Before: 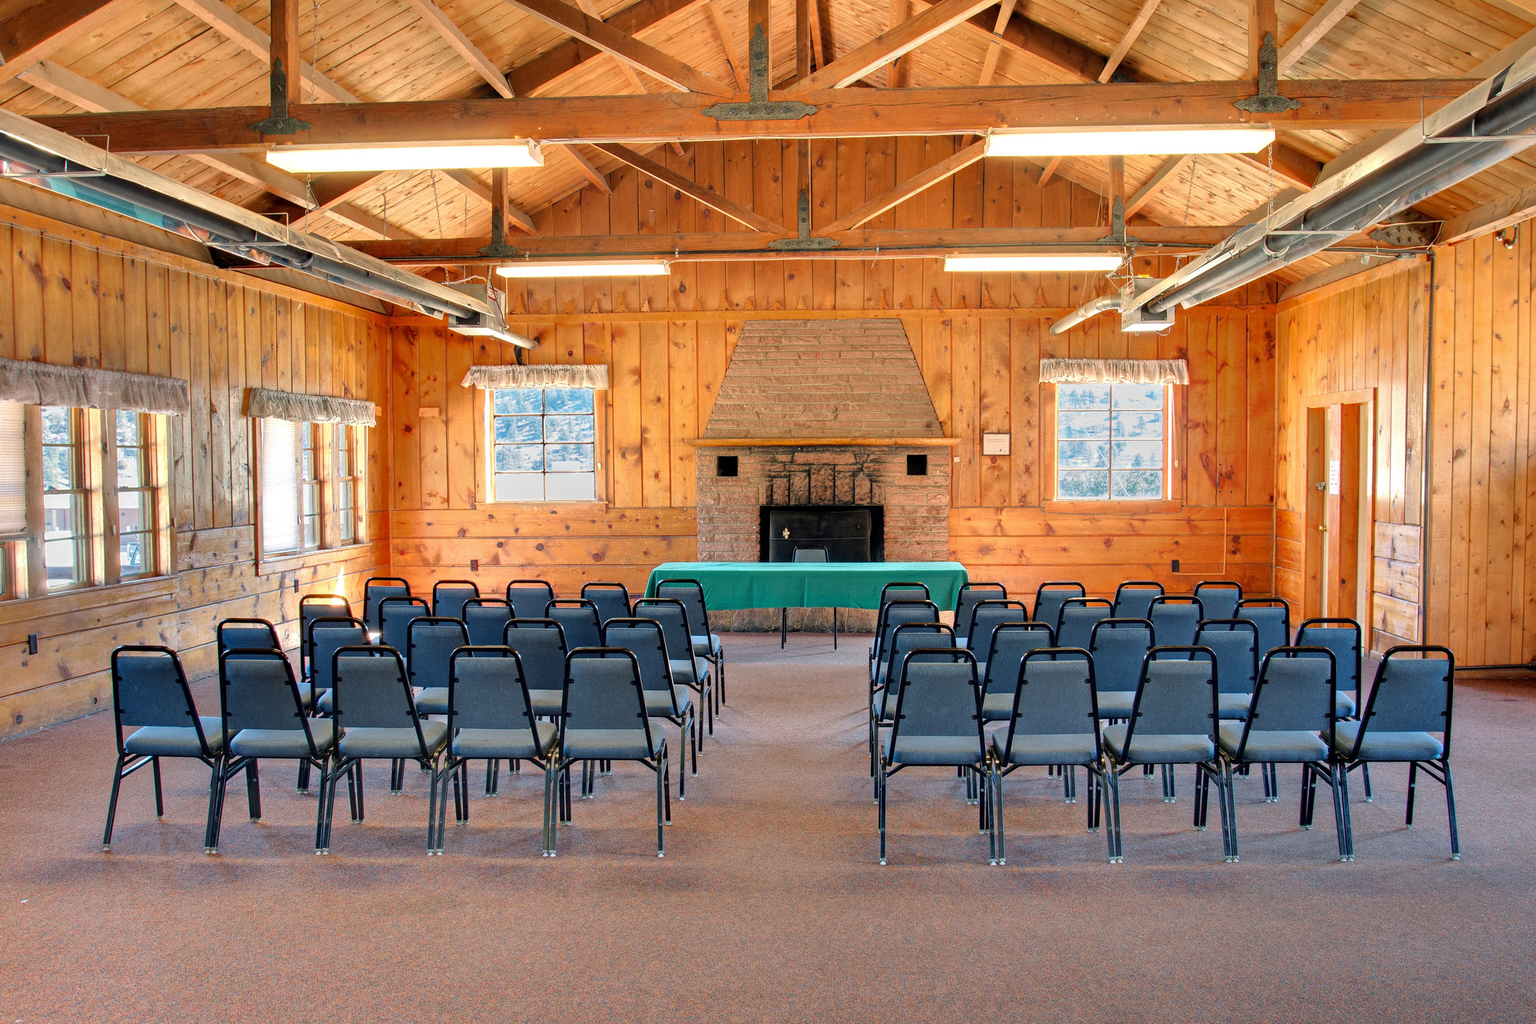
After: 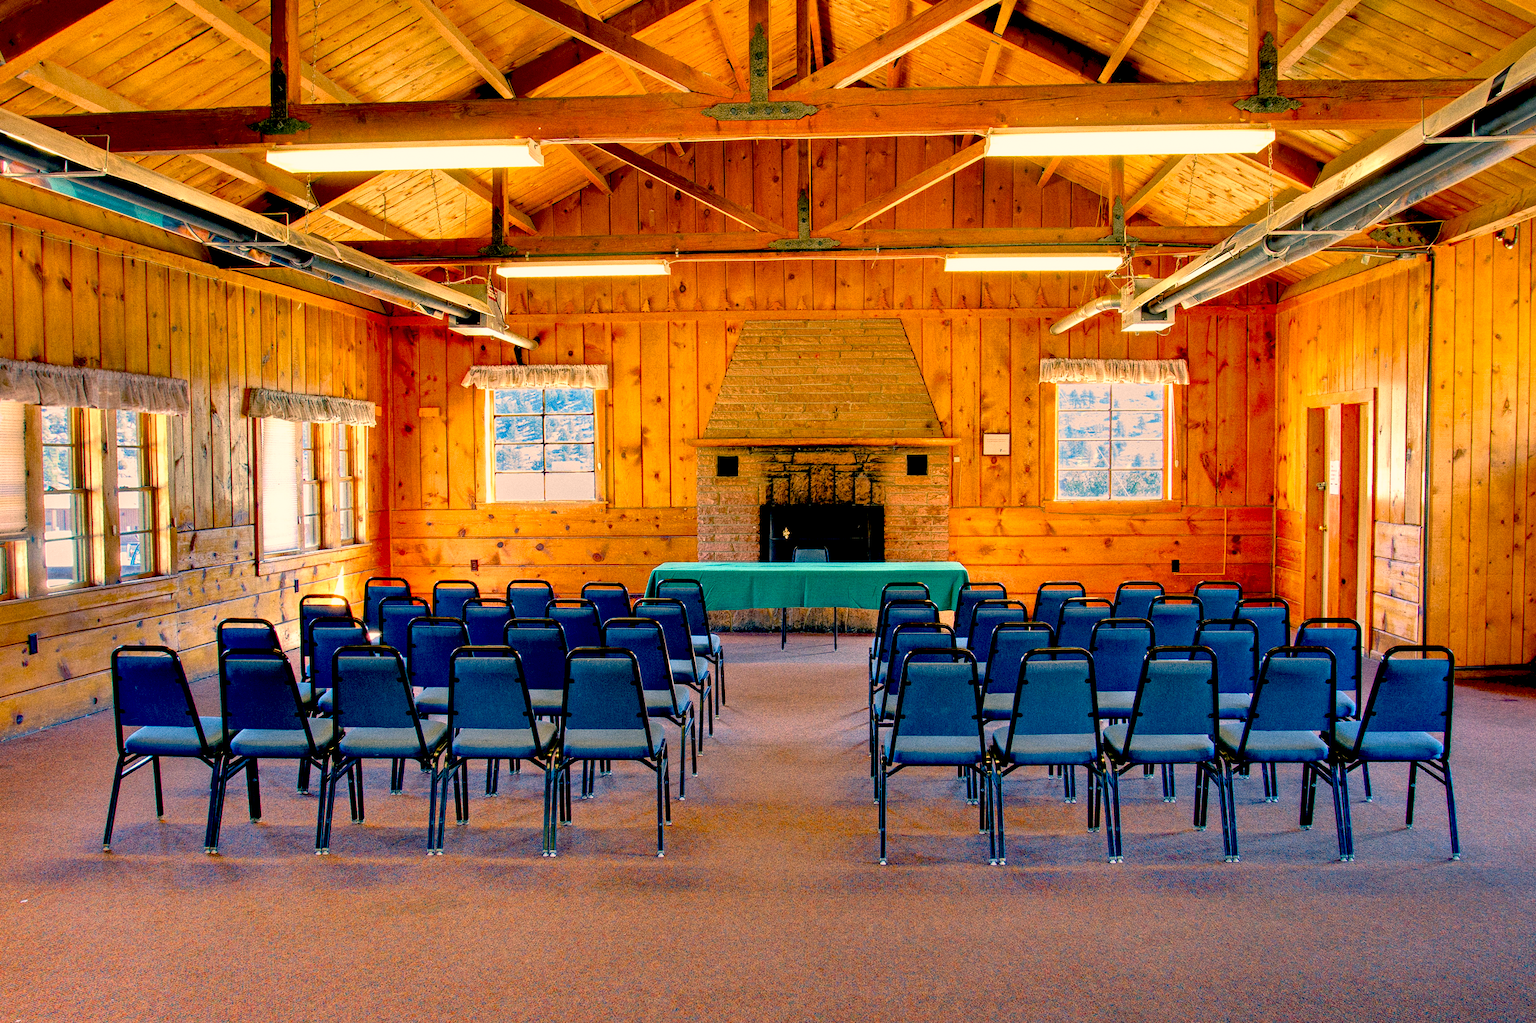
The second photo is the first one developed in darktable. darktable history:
color correction: highlights a* 10.32, highlights b* 14.66, shadows a* -9.59, shadows b* -15.02
exposure: black level correction 0.047, exposure 0.013 EV, compensate highlight preservation false
grain: coarseness 0.09 ISO
velvia: strength 32%, mid-tones bias 0.2
